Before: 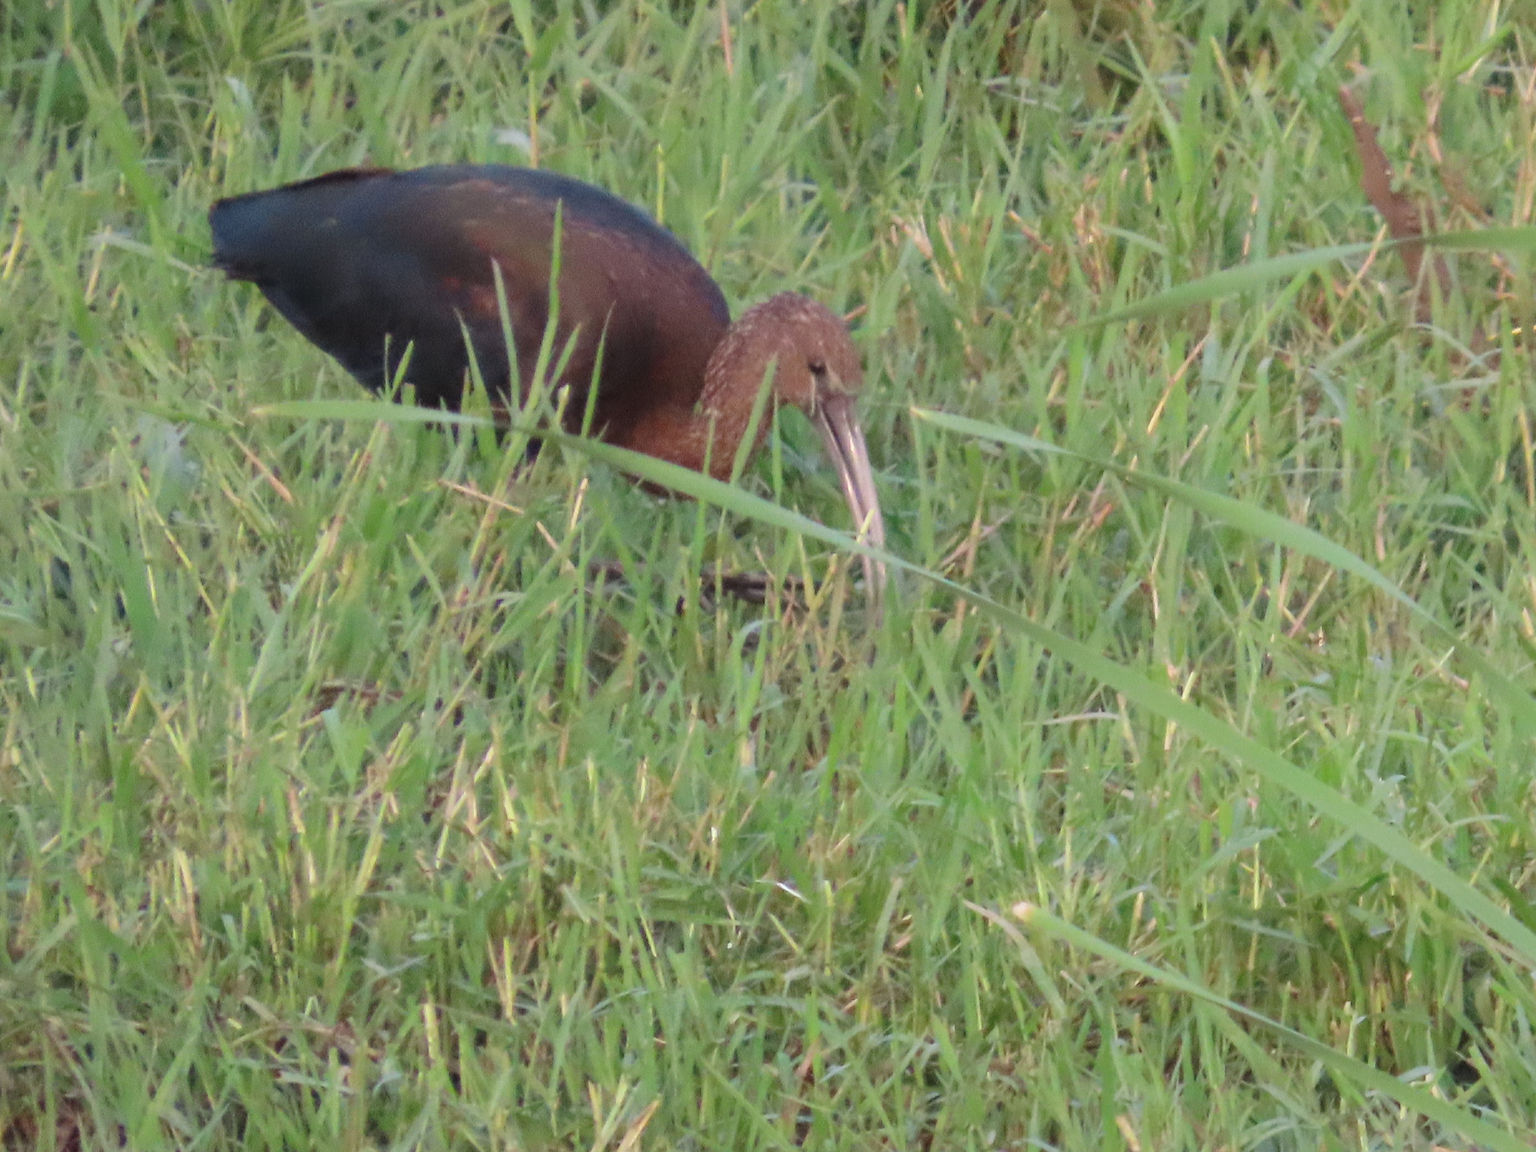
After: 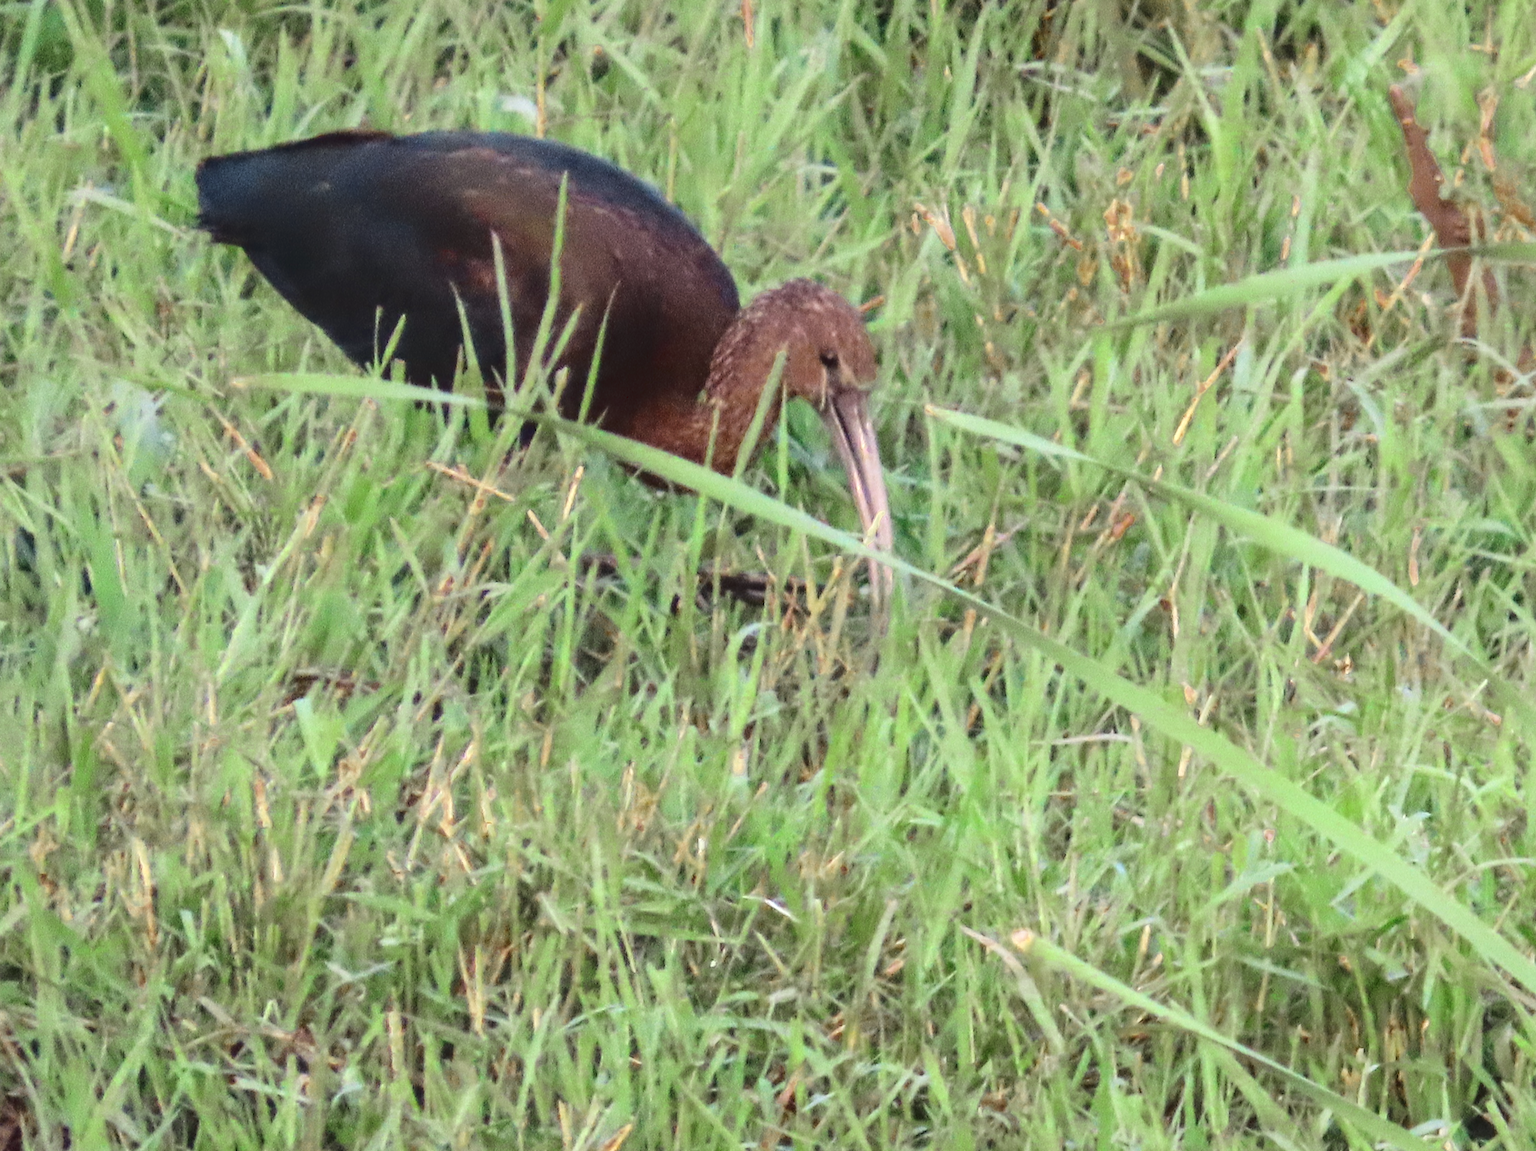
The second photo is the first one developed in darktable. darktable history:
crop and rotate: angle -2.27°
local contrast: on, module defaults
color zones: curves: ch0 [(0.11, 0.396) (0.195, 0.36) (0.25, 0.5) (0.303, 0.412) (0.357, 0.544) (0.75, 0.5) (0.967, 0.328)]; ch1 [(0, 0.468) (0.112, 0.512) (0.202, 0.6) (0.25, 0.5) (0.307, 0.352) (0.357, 0.544) (0.75, 0.5) (0.963, 0.524)]
tone curve: curves: ch0 [(0, 0) (0.003, 0.108) (0.011, 0.108) (0.025, 0.108) (0.044, 0.113) (0.069, 0.113) (0.1, 0.121) (0.136, 0.136) (0.177, 0.16) (0.224, 0.192) (0.277, 0.246) (0.335, 0.324) (0.399, 0.419) (0.468, 0.518) (0.543, 0.622) (0.623, 0.721) (0.709, 0.815) (0.801, 0.893) (0.898, 0.949) (1, 1)], color space Lab, linked channels, preserve colors none
